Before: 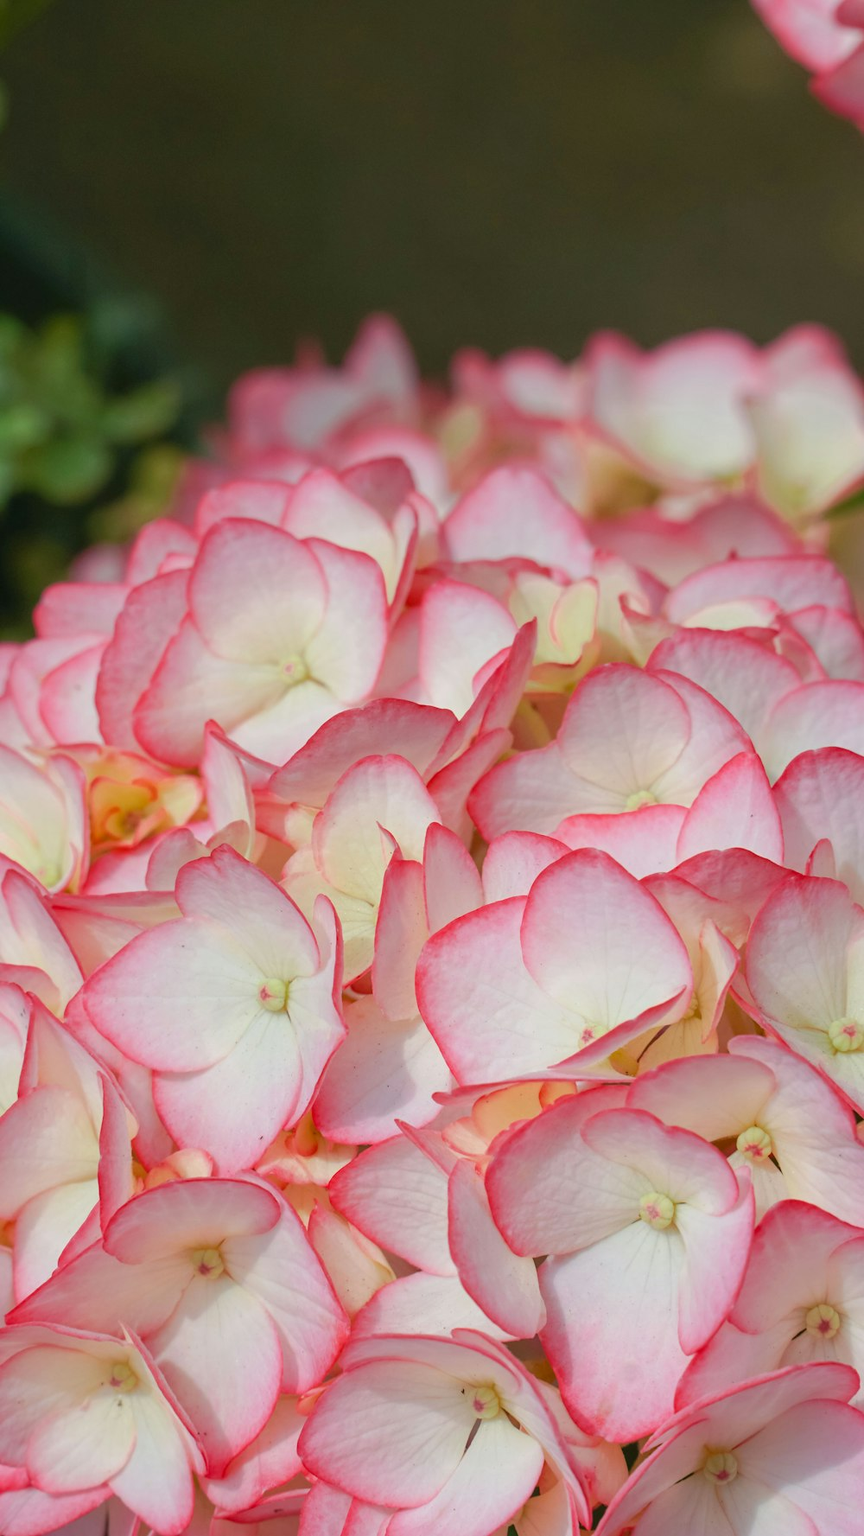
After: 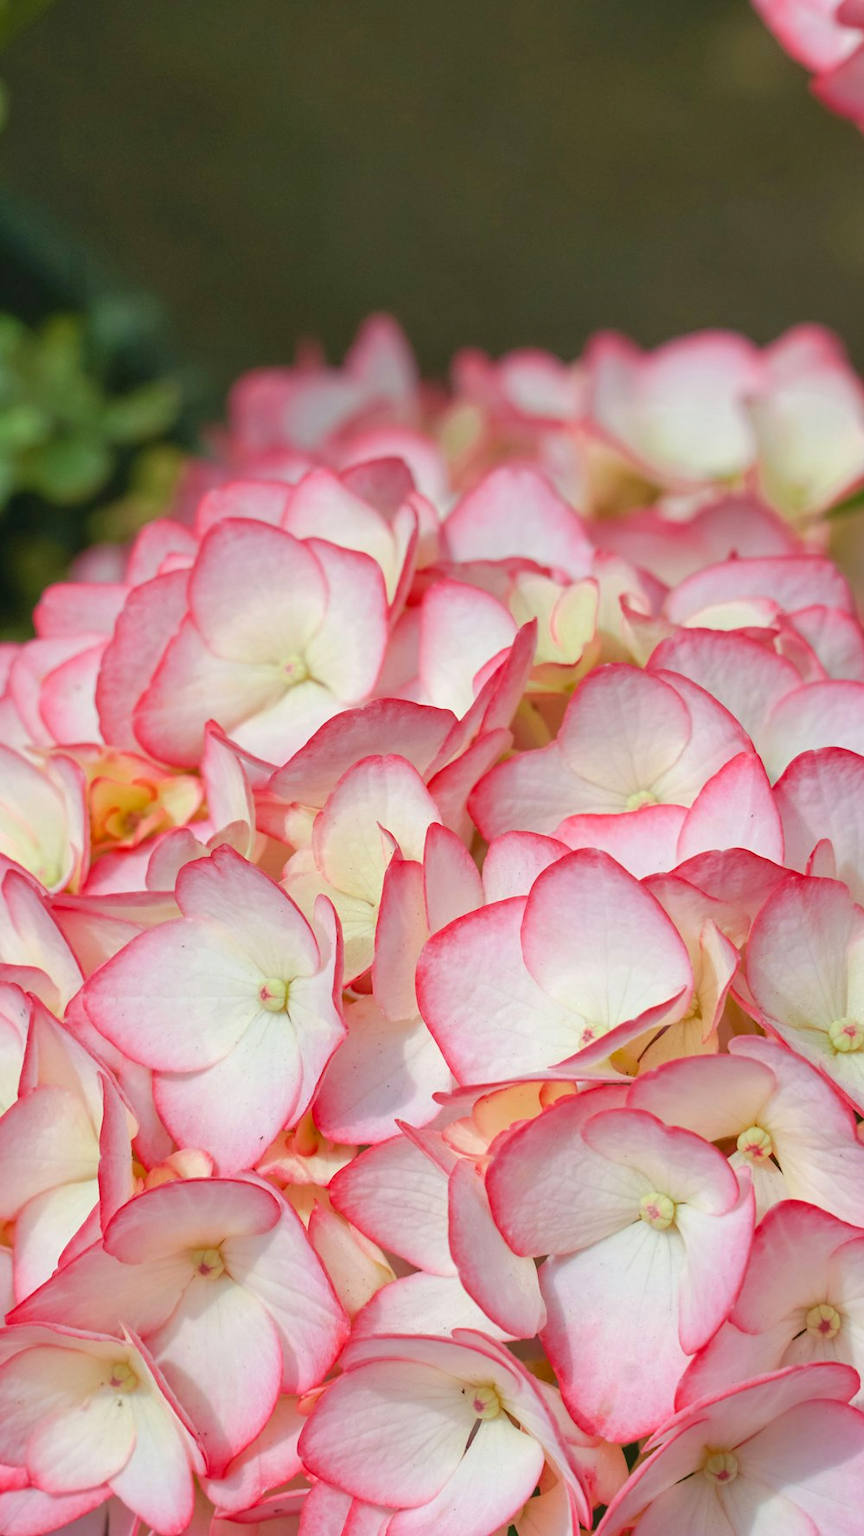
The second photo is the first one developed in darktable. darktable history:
shadows and highlights: shadows 37.27, highlights -28.18, soften with gaussian
exposure: exposure 0.258 EV, compensate highlight preservation false
